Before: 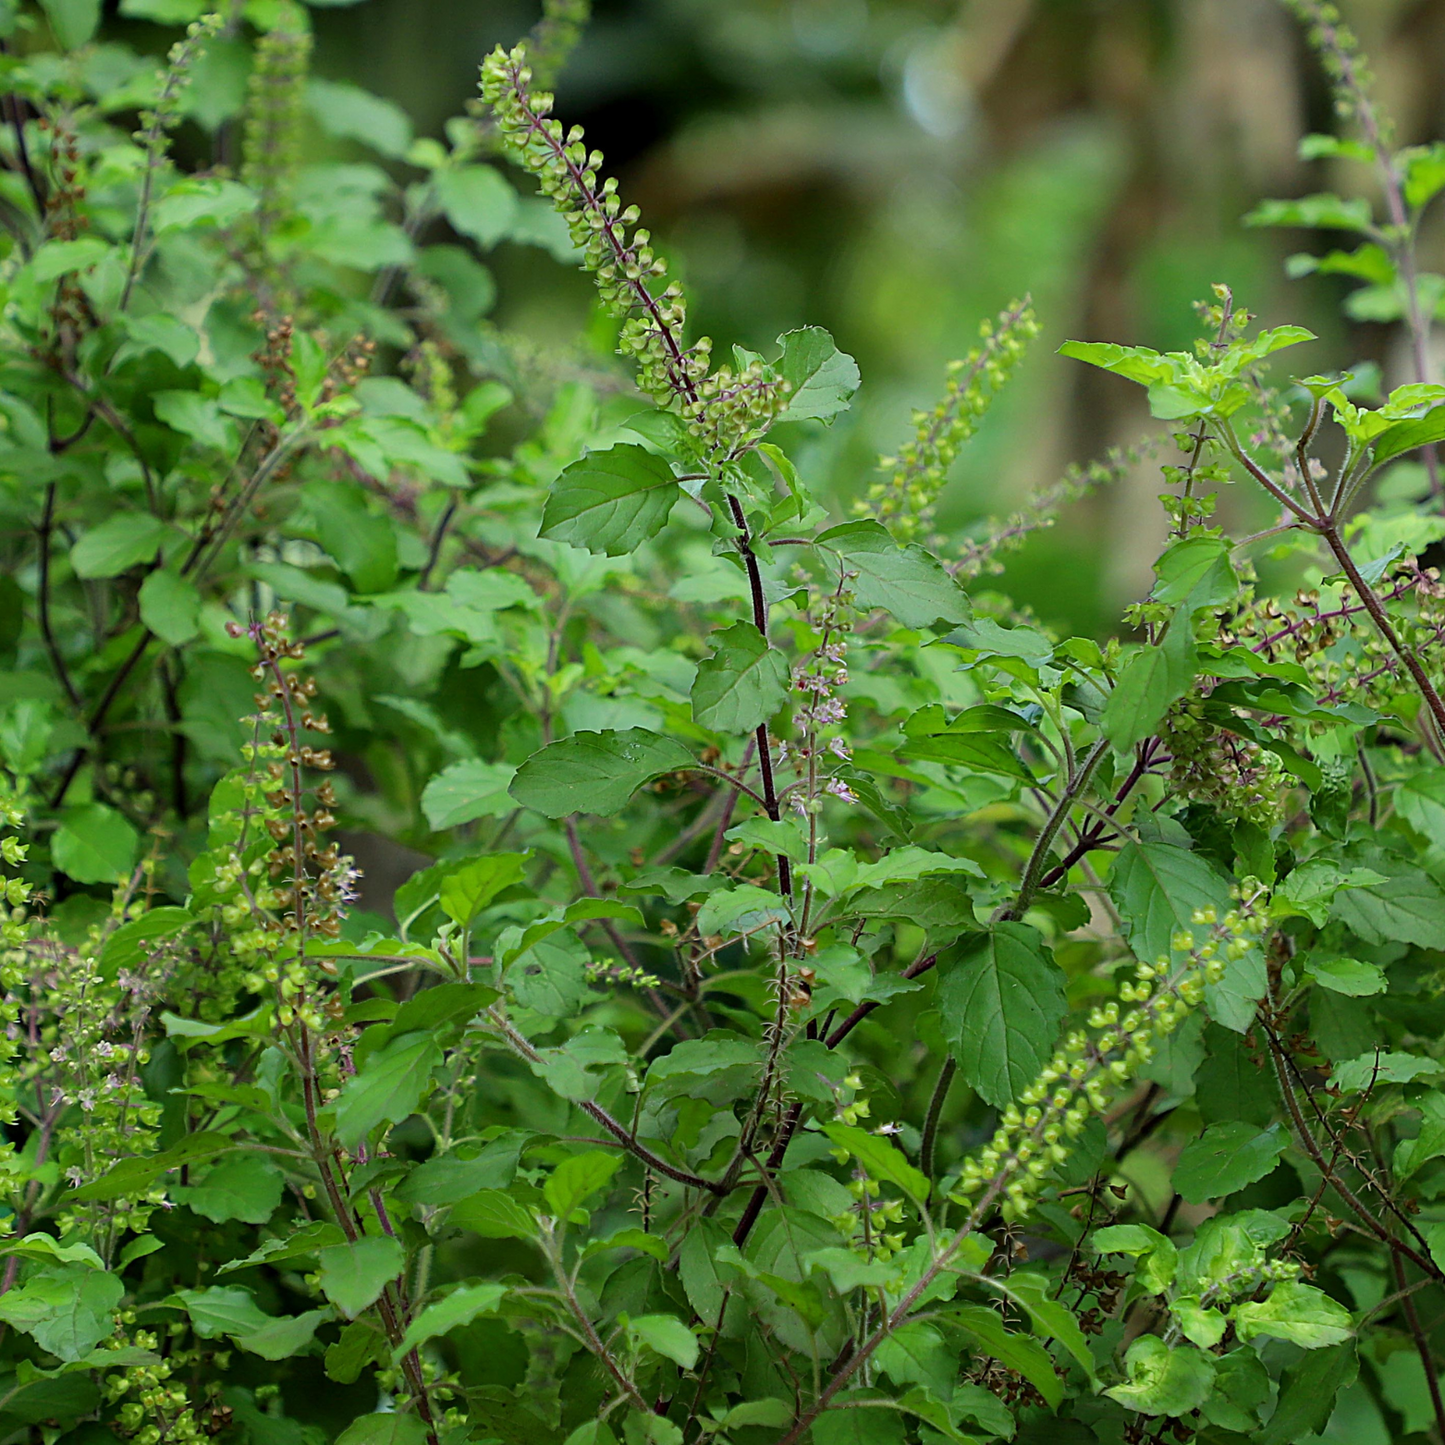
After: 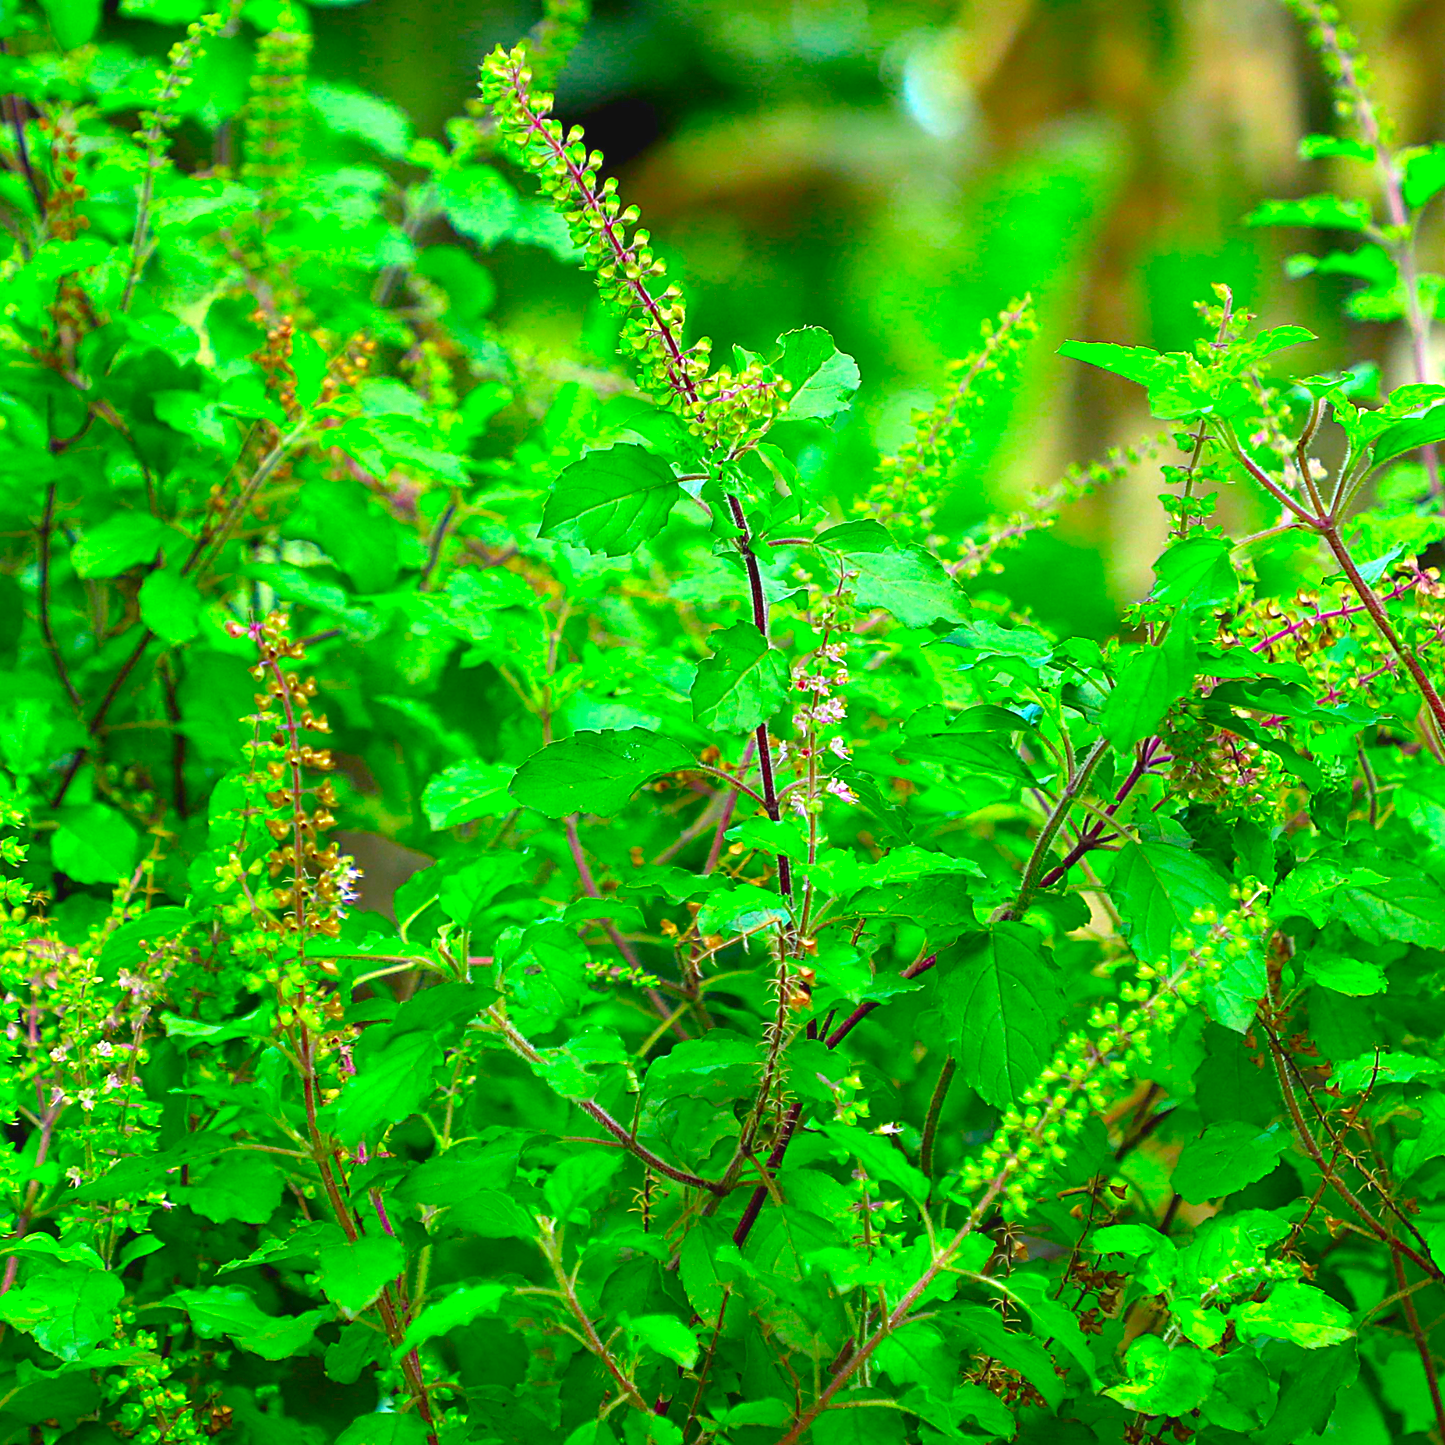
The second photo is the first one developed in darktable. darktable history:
exposure: black level correction -0.002, exposure 1.115 EV, compensate highlight preservation false
color correction: saturation 2.15
rgb curve: curves: ch0 [(0, 0) (0.053, 0.068) (0.122, 0.128) (1, 1)]
